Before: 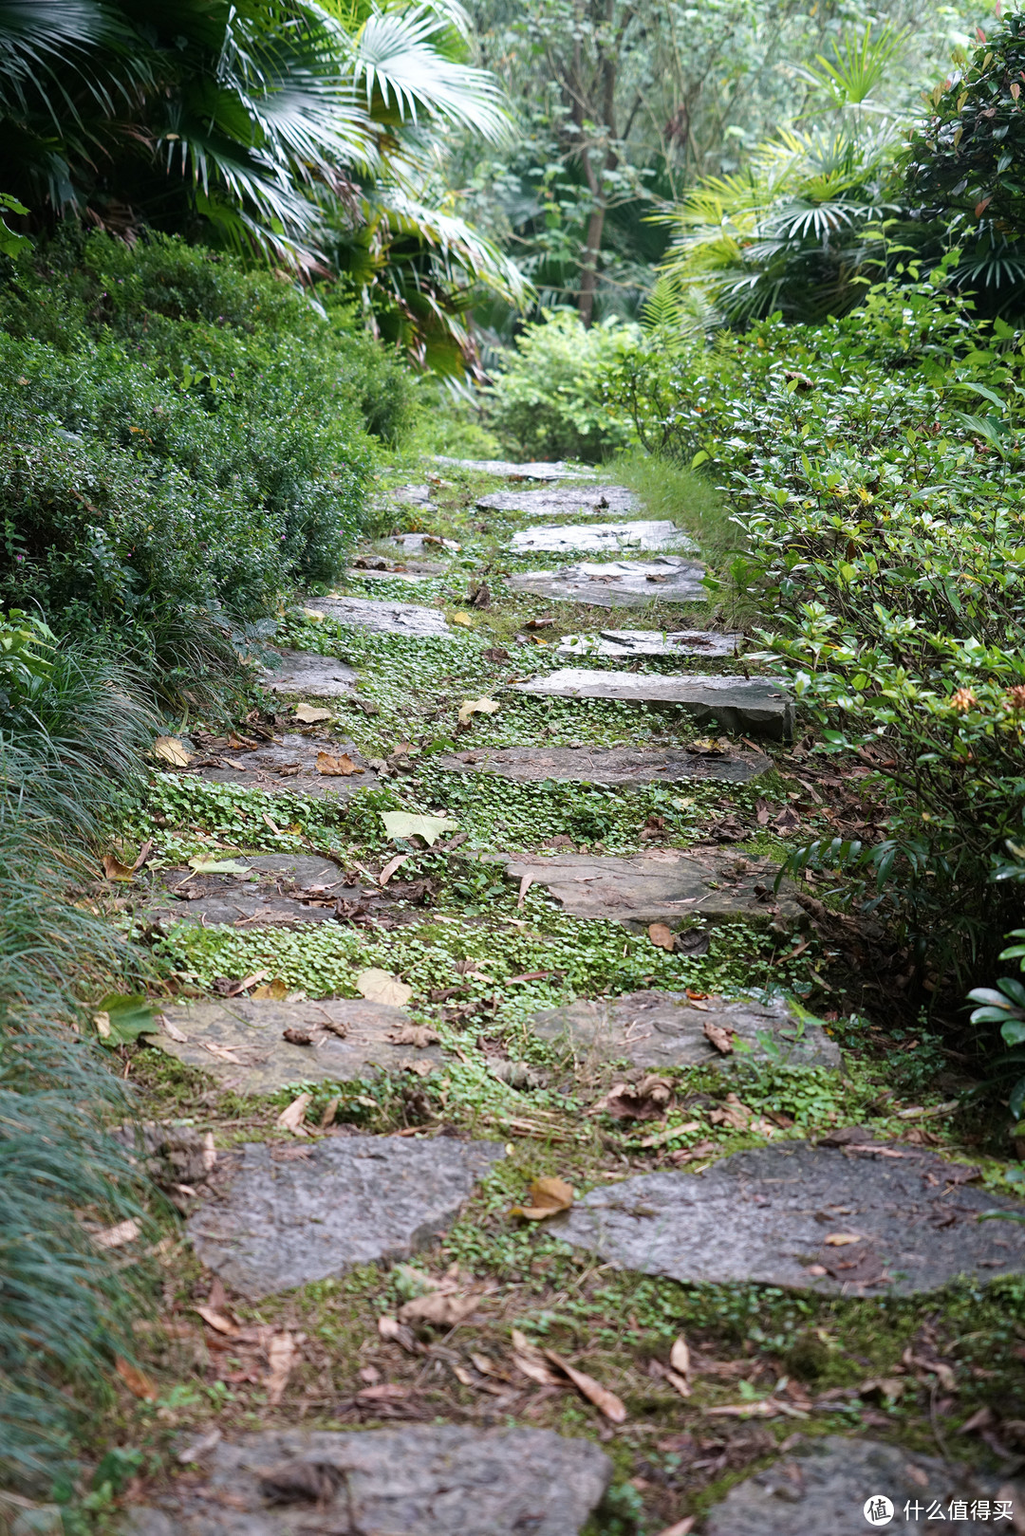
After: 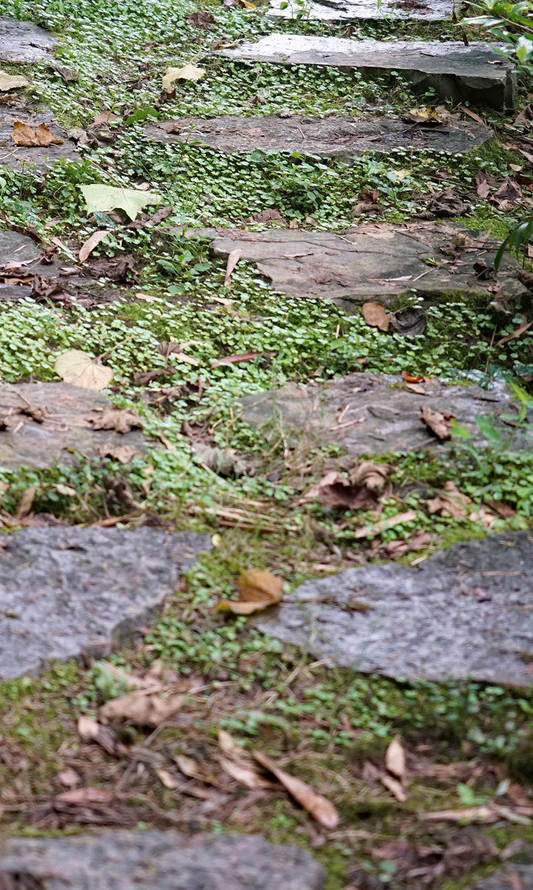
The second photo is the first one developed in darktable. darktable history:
haze removal: compatibility mode true, adaptive false
exposure: compensate highlight preservation false
crop: left 29.805%, top 41.501%, right 20.786%, bottom 3.504%
